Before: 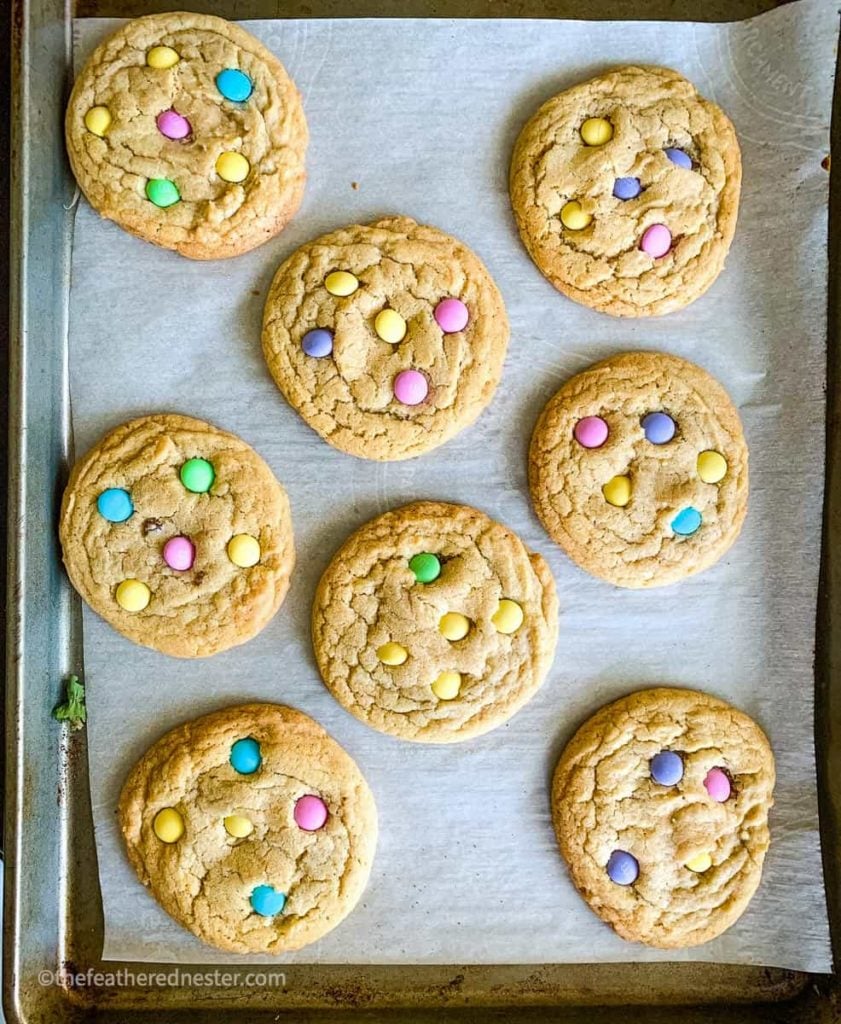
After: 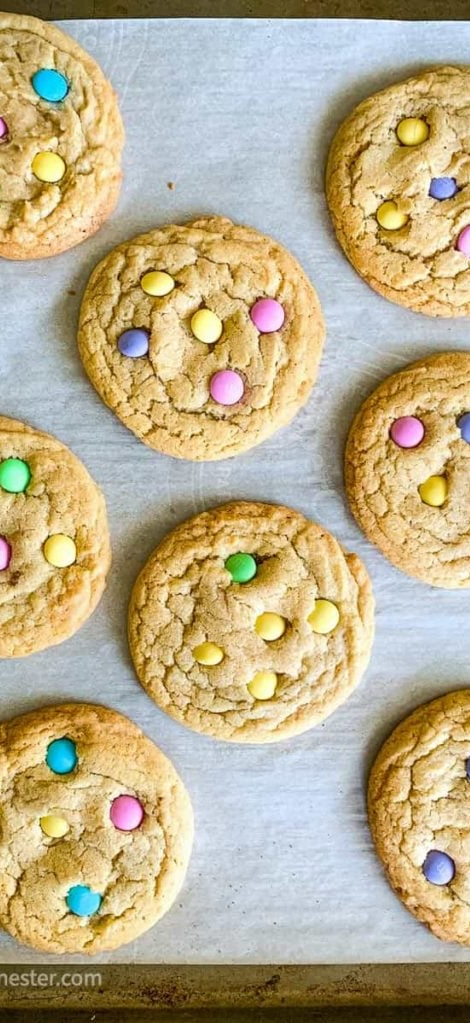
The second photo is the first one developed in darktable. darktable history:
crop: left 21.922%, right 22.149%, bottom 0.004%
